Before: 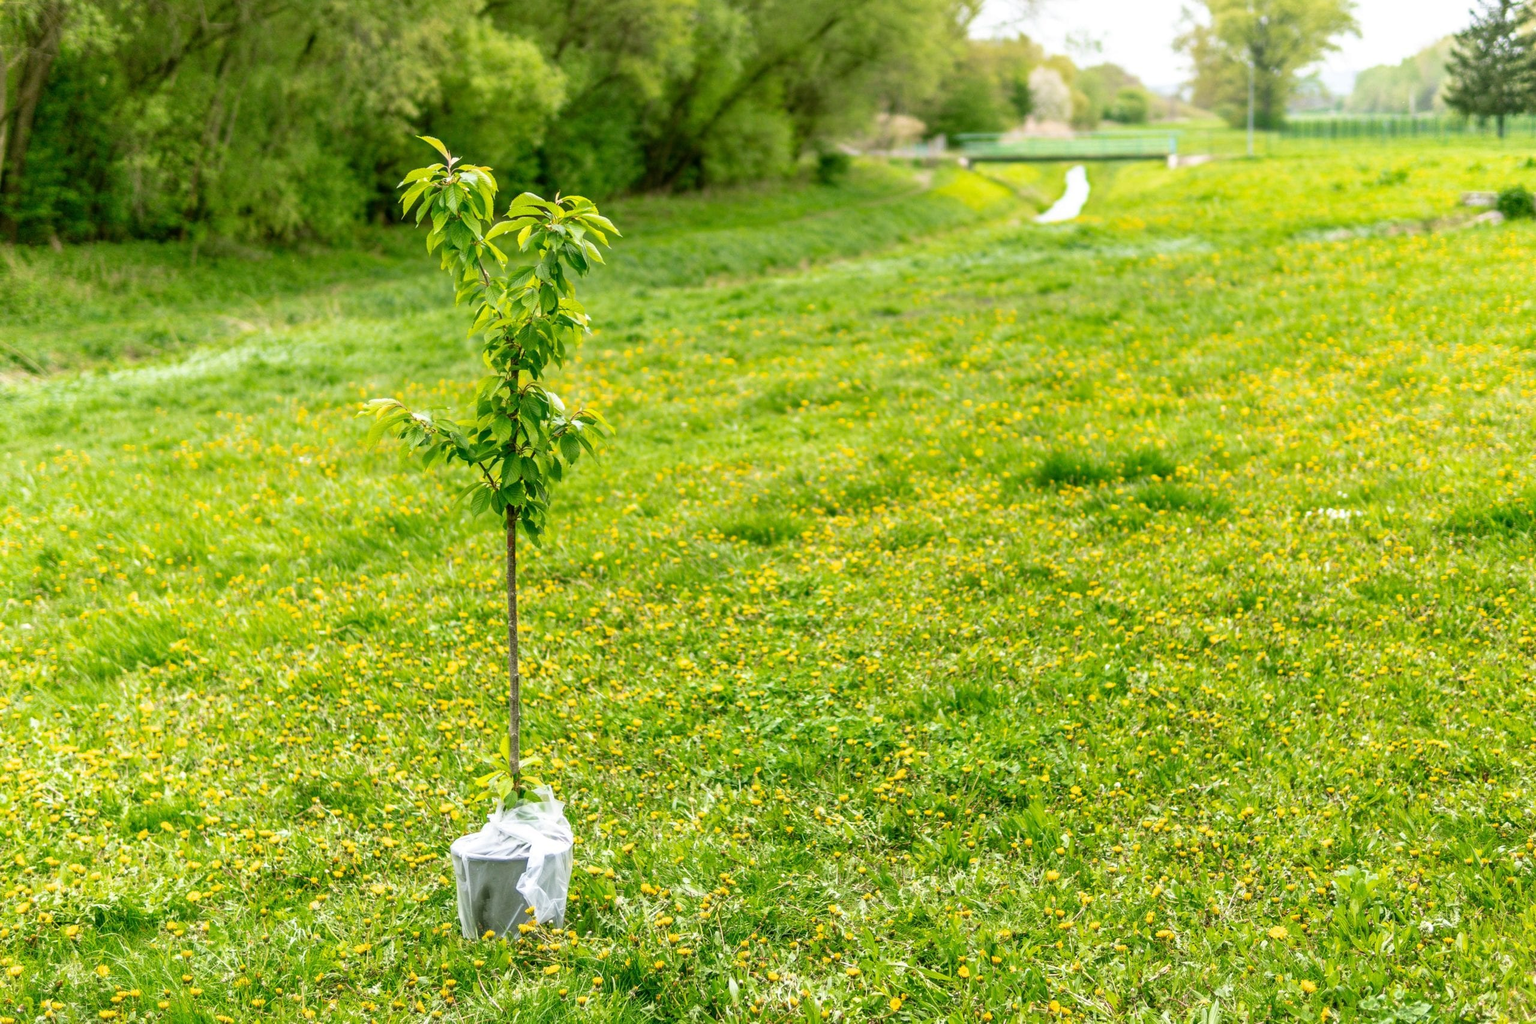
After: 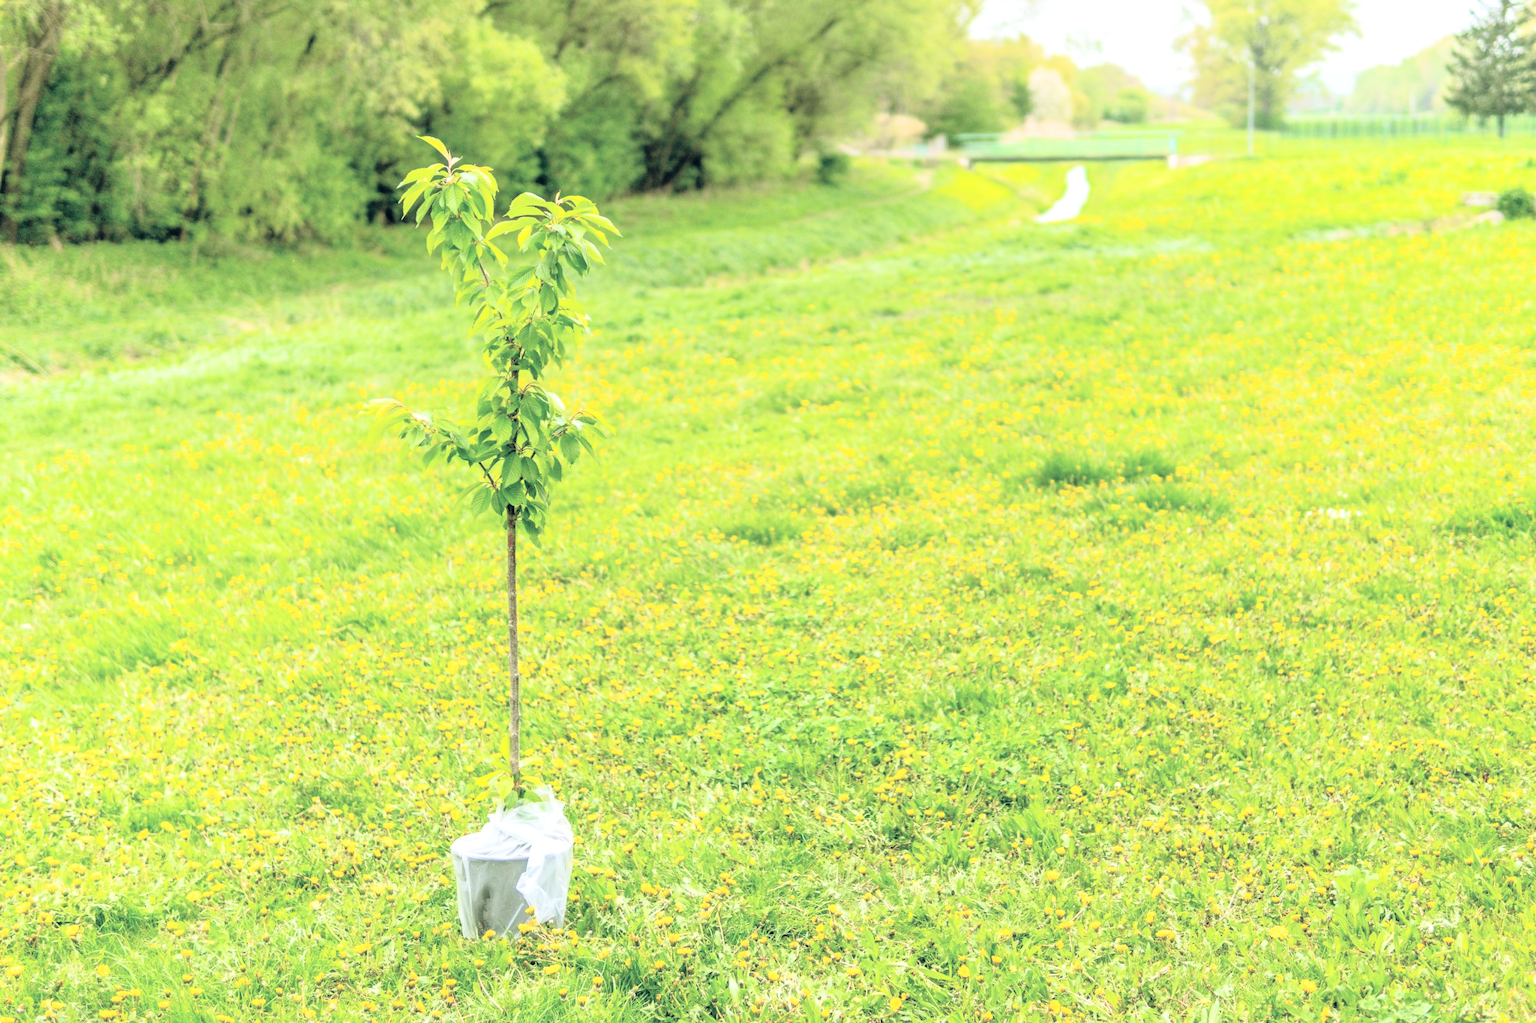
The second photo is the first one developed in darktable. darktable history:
color balance rgb: shadows lift › chroma 3.88%, shadows lift › hue 88.52°, power › hue 214.65°, global offset › chroma 0.1%, global offset › hue 252.4°, contrast 4.45%
tone curve: curves: ch0 [(0, 0) (0.169, 0.367) (0.635, 0.859) (1, 1)], color space Lab, independent channels, preserve colors none
